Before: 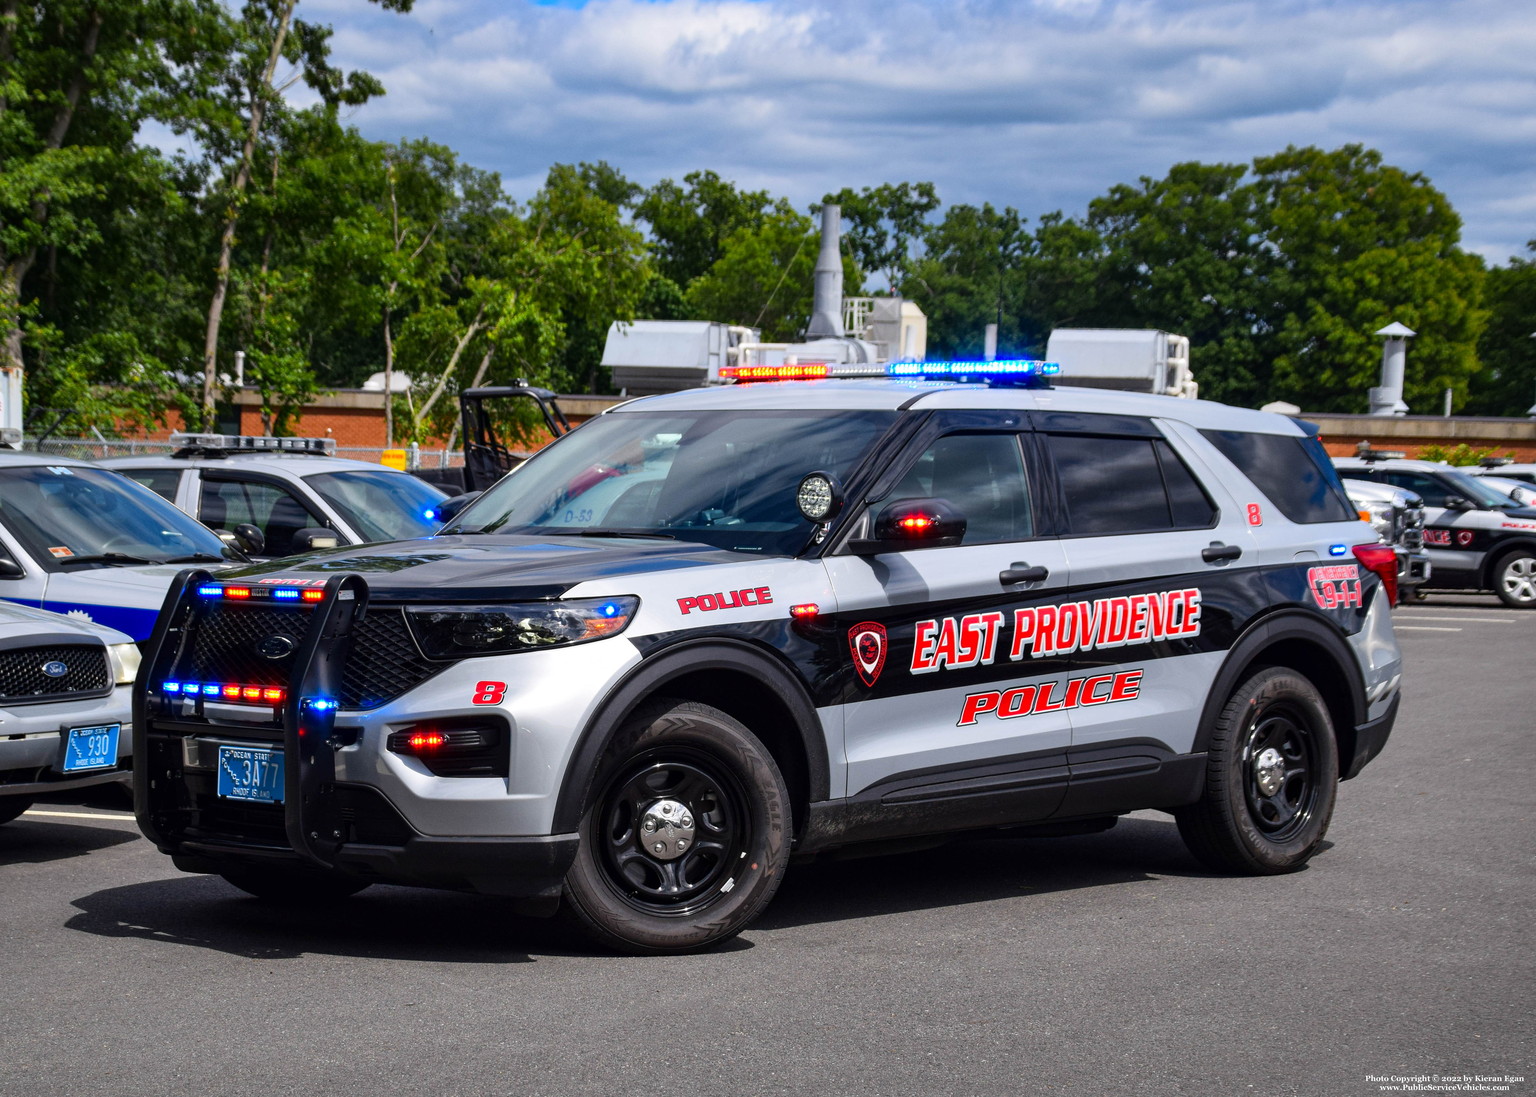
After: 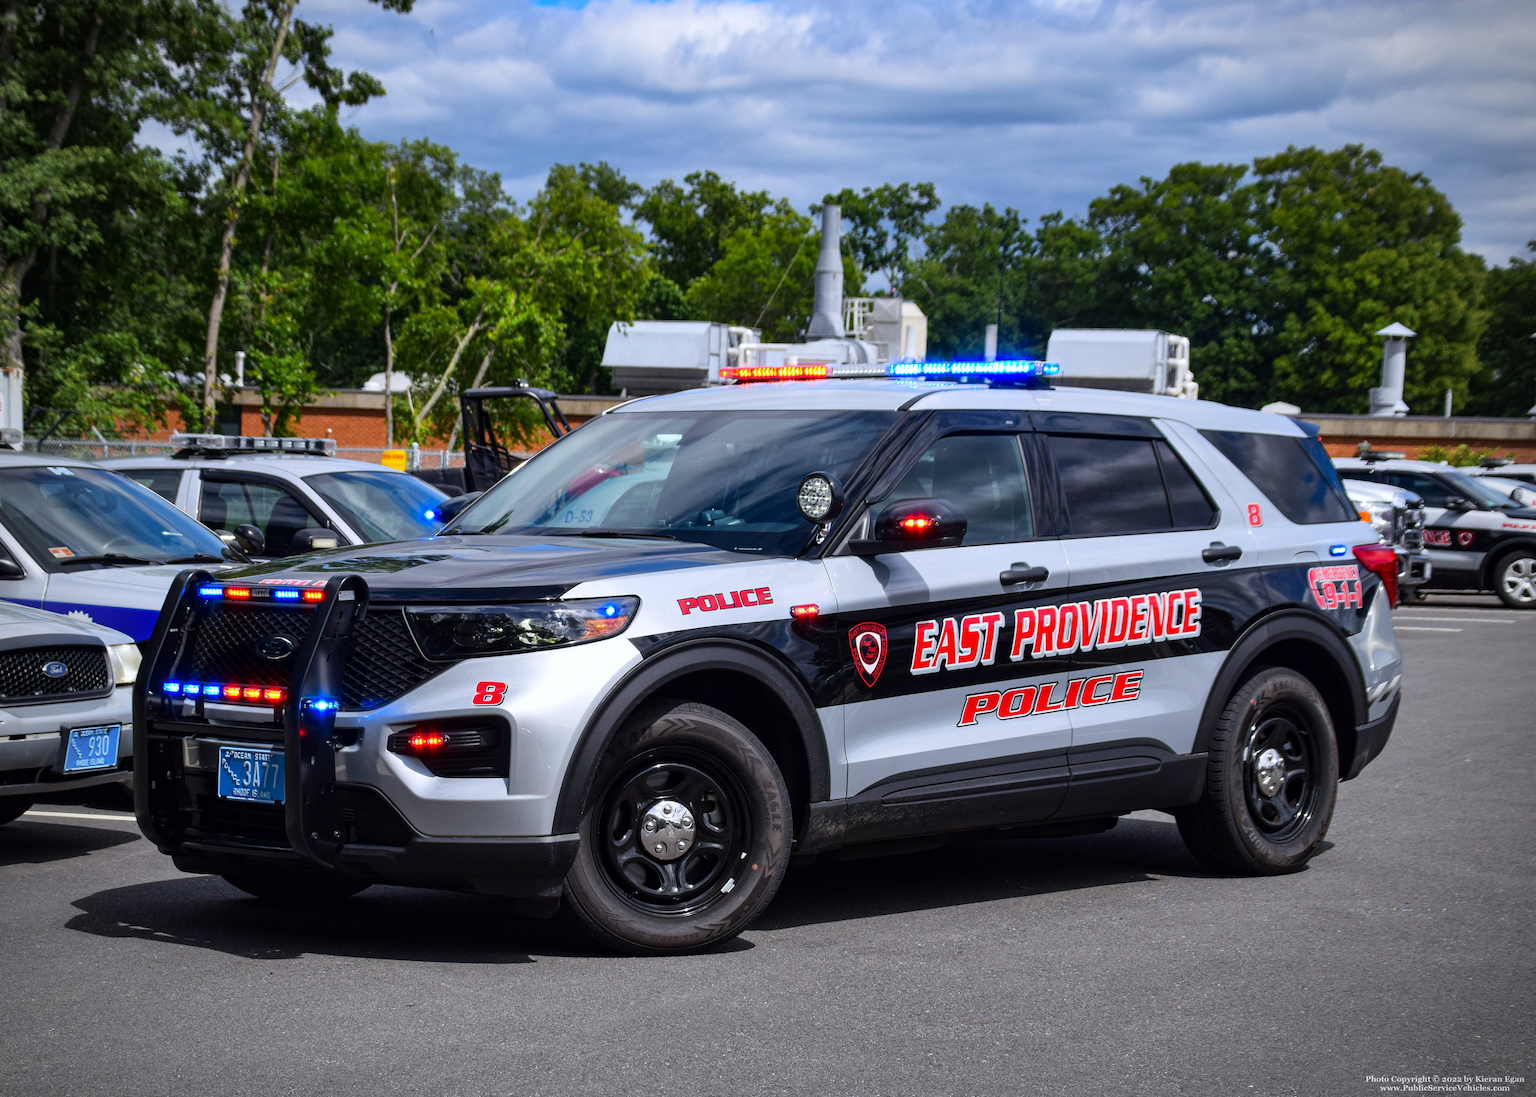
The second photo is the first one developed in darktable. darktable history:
vignetting: unbound false
white balance: red 0.976, blue 1.04
